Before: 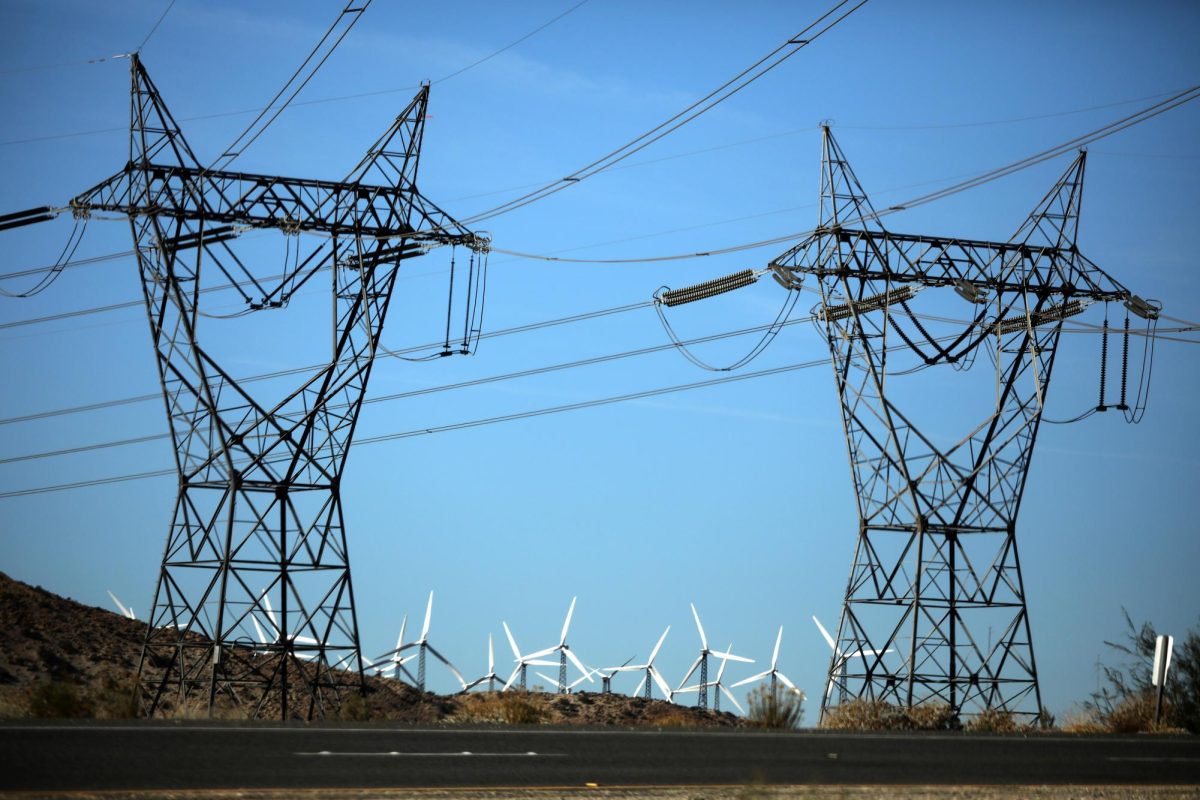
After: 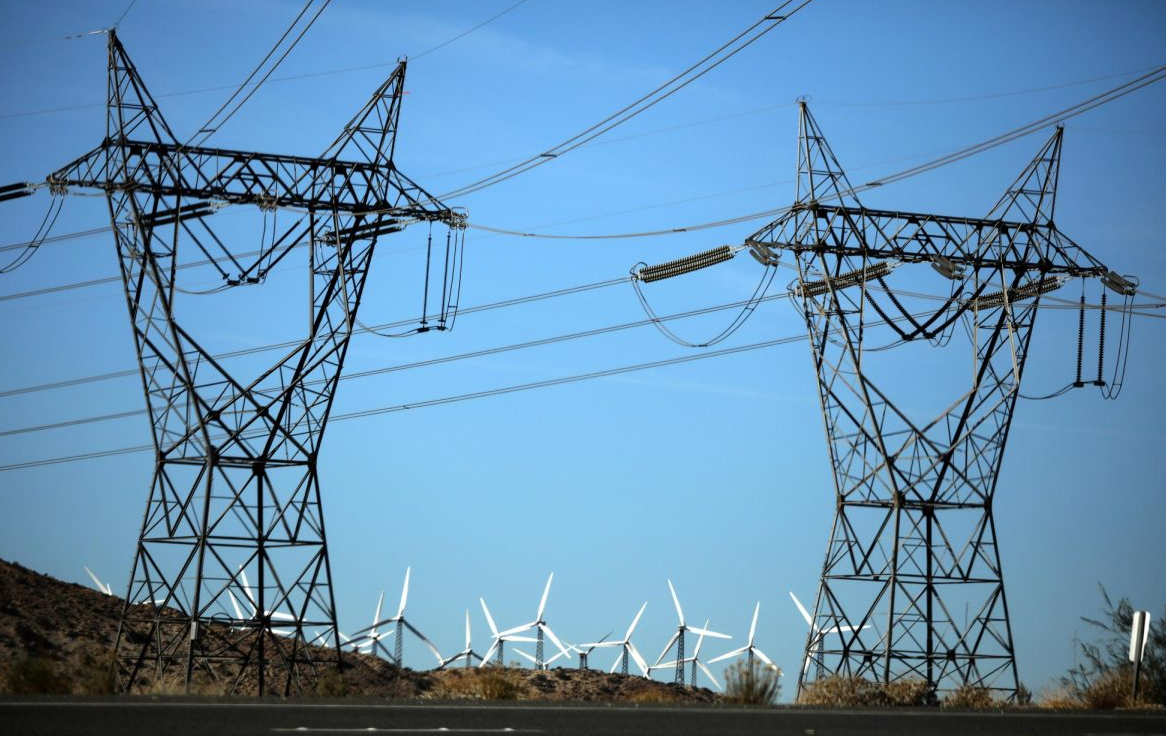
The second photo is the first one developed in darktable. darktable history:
crop: left 1.943%, top 3.124%, right 0.821%, bottom 4.87%
